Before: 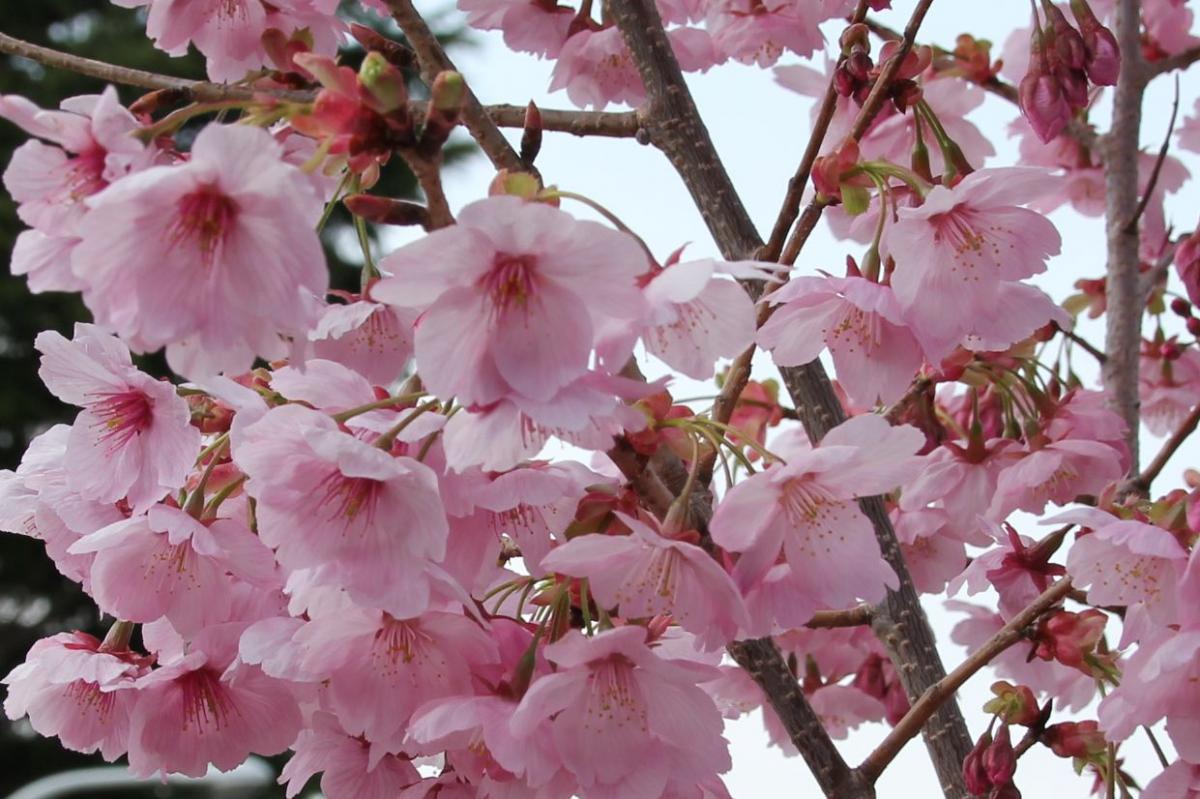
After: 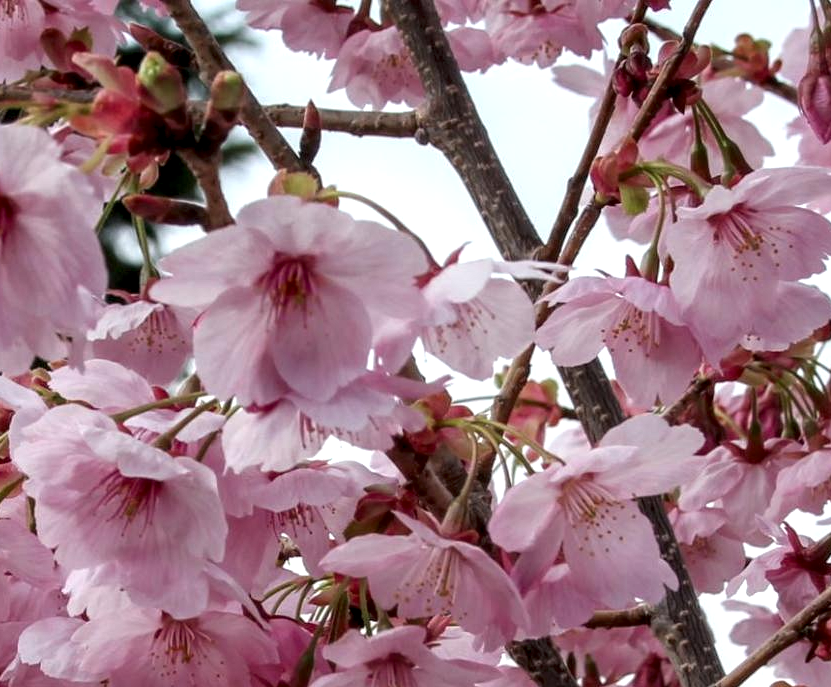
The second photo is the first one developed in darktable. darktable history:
local contrast: highlights 60%, shadows 60%, detail 160%
crop: left 18.479%, right 12.2%, bottom 13.971%
